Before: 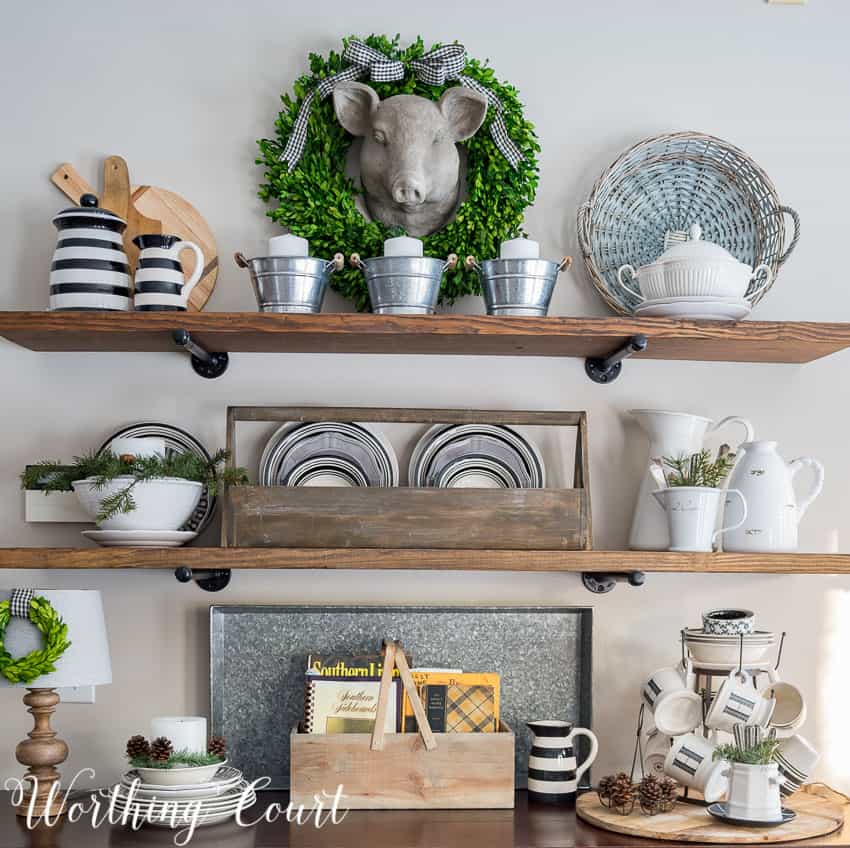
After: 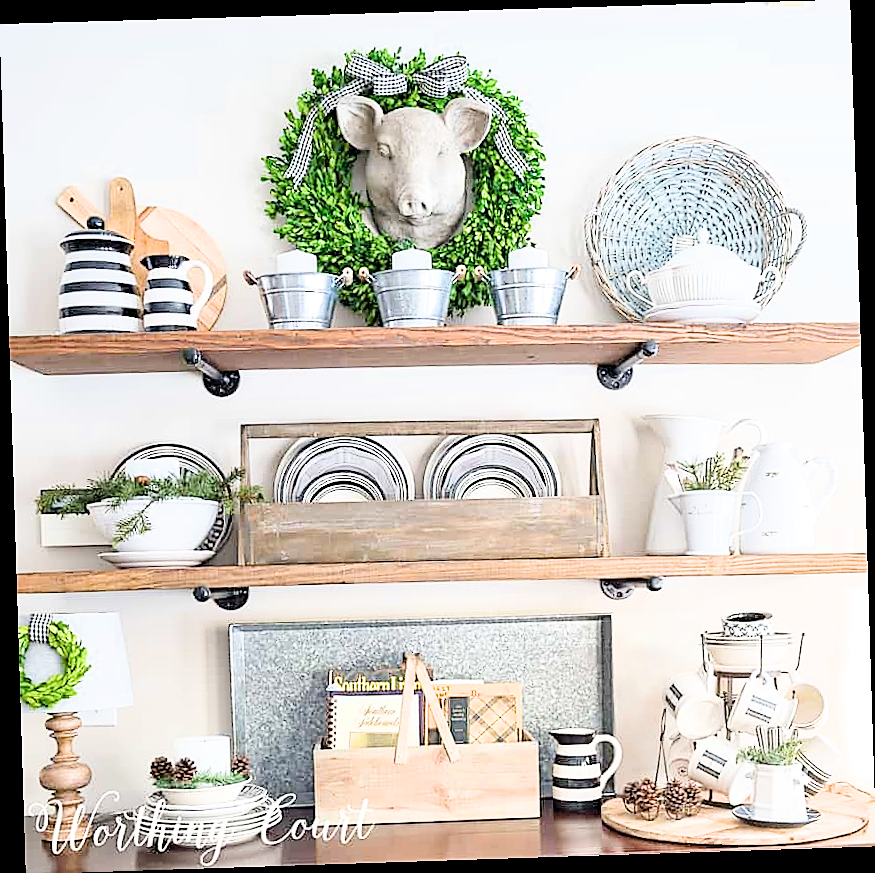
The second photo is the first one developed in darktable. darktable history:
exposure: exposure 2.25 EV, compensate highlight preservation false
sharpen: radius 1.4, amount 1.25, threshold 0.7
rotate and perspective: rotation -1.77°, lens shift (horizontal) 0.004, automatic cropping off
filmic rgb: black relative exposure -7.65 EV, white relative exposure 4.56 EV, hardness 3.61
